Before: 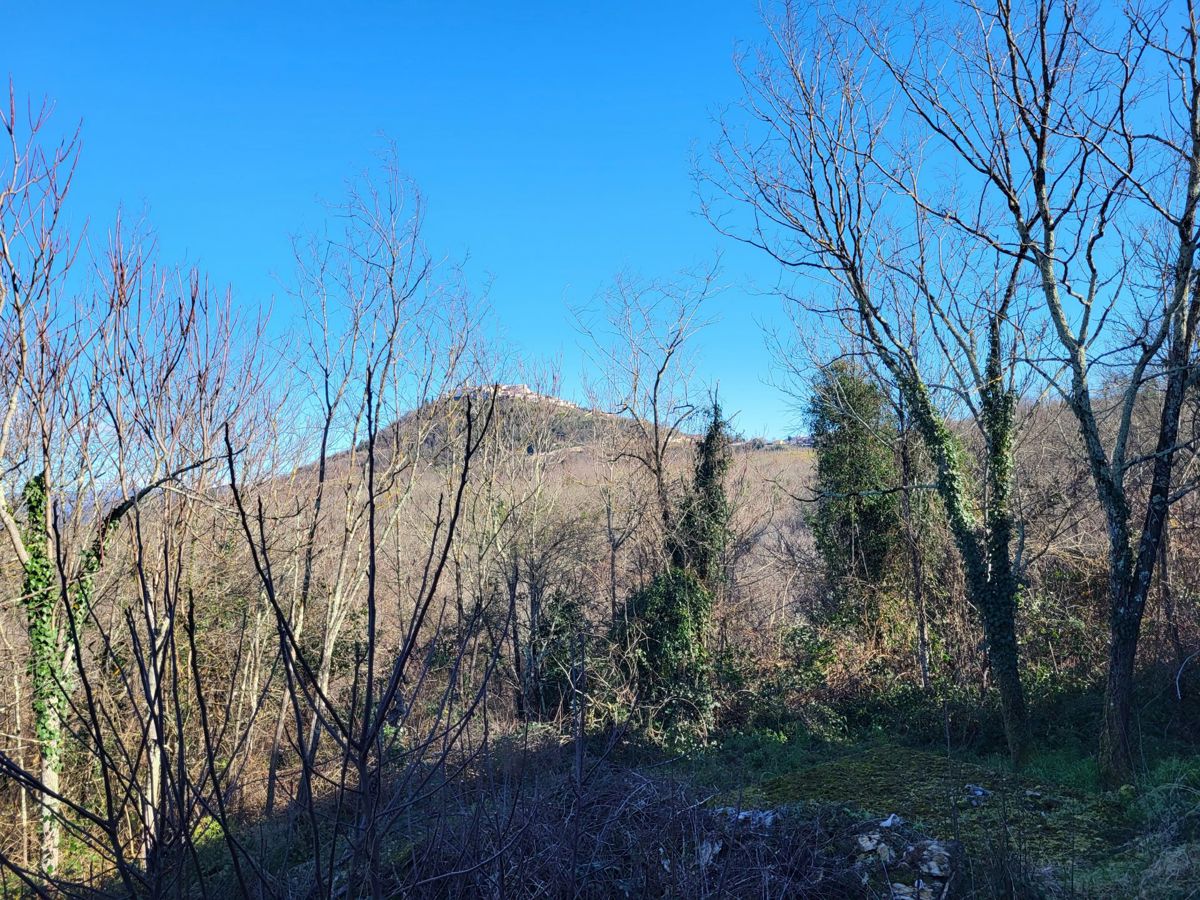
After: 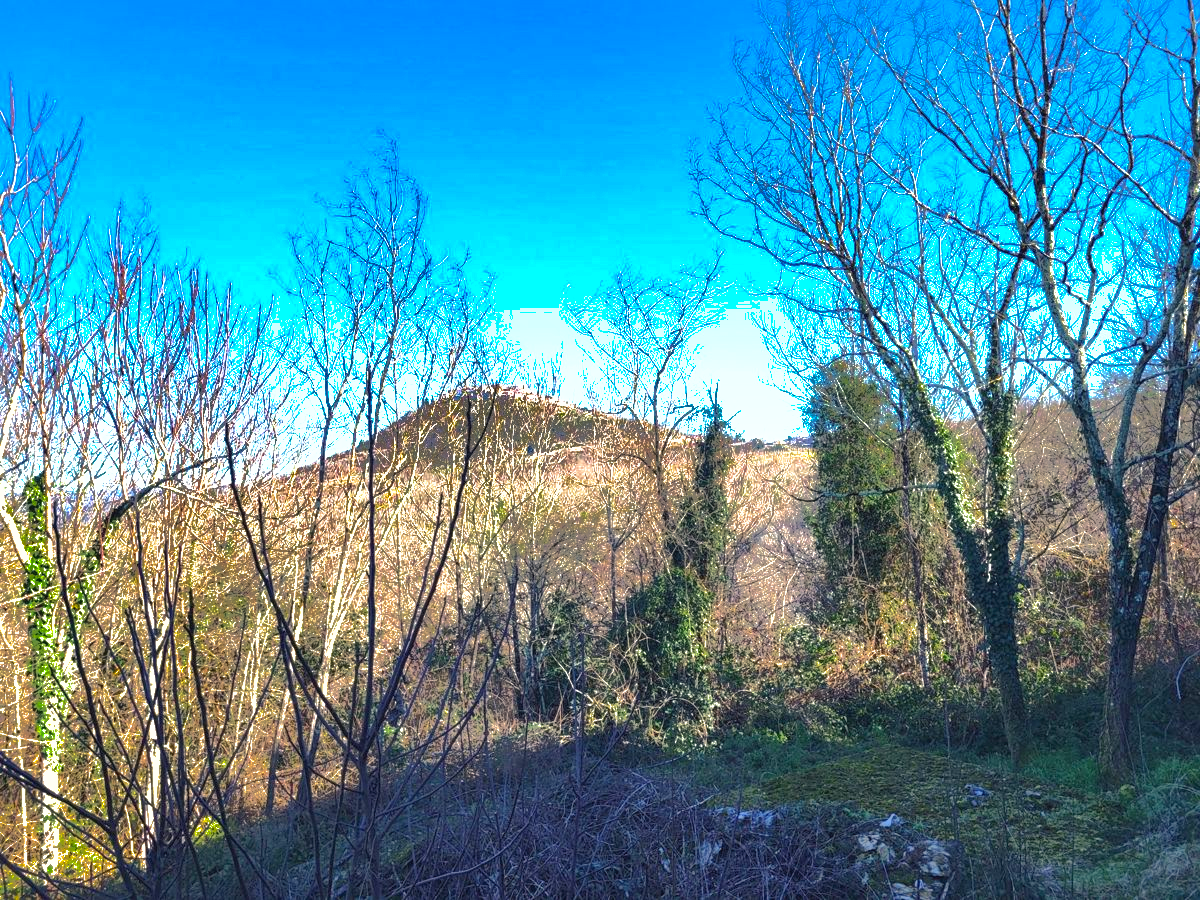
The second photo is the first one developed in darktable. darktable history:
color balance rgb: highlights gain › chroma 2.062%, highlights gain › hue 73.72°, global offset › luminance 0.216%, linear chroma grading › global chroma -15.362%, perceptual saturation grading › global saturation 29.641%, perceptual brilliance grading › global brilliance 2.219%, perceptual brilliance grading › highlights -3.939%, global vibrance 15.045%
exposure: black level correction 0, exposure 0.842 EV, compensate highlight preservation false
shadows and highlights: shadows 38.96, highlights -76.31
tone equalizer: -8 EV -0.001 EV, -7 EV 0.003 EV, -6 EV -0.003 EV, -5 EV -0.014 EV, -4 EV -0.078 EV, -3 EV -0.212 EV, -2 EV -0.256 EV, -1 EV 0.108 EV, +0 EV 0.318 EV
